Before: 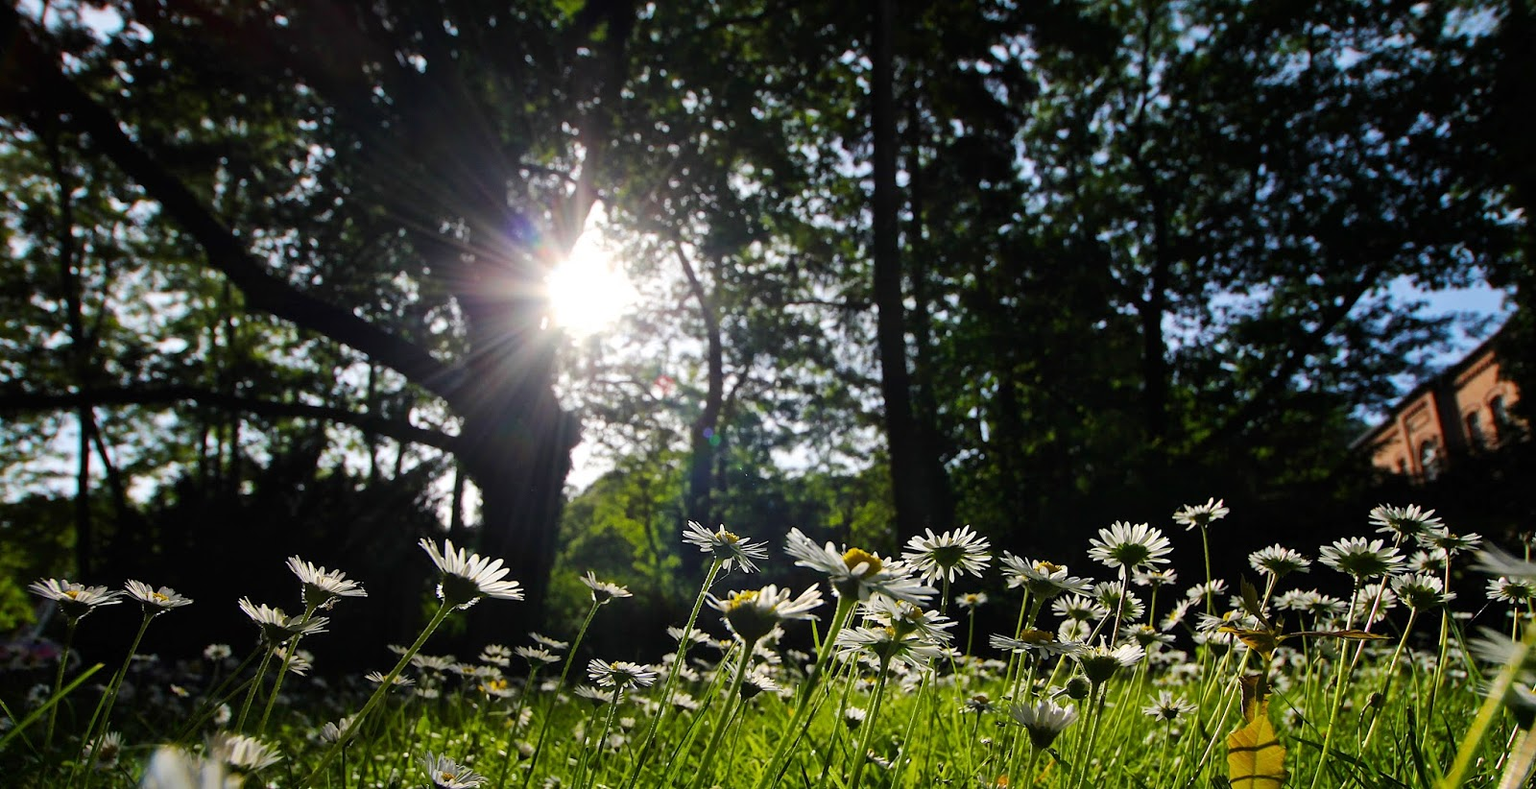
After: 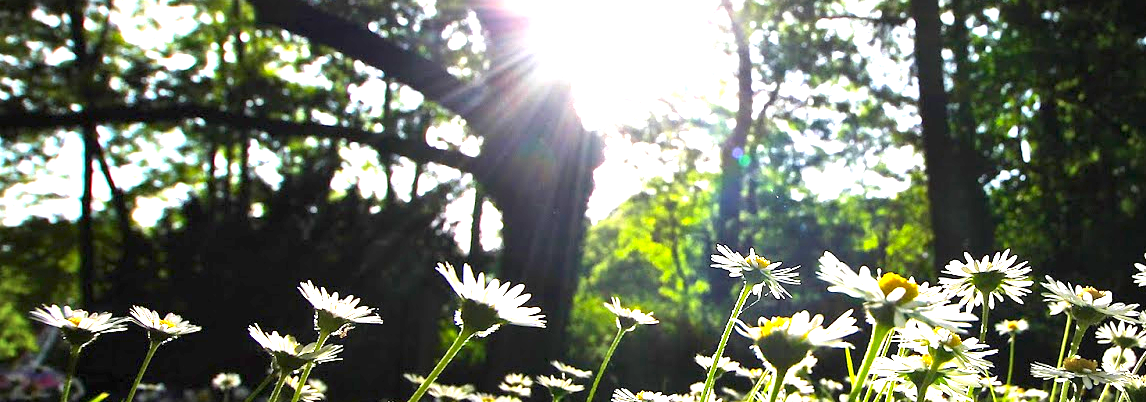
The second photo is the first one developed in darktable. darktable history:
crop: top 36.355%, right 28.339%, bottom 14.705%
vignetting: center (-0.037, 0.146)
exposure: exposure 2.19 EV, compensate highlight preservation false
contrast brightness saturation: contrast 0.04, saturation 0.153
